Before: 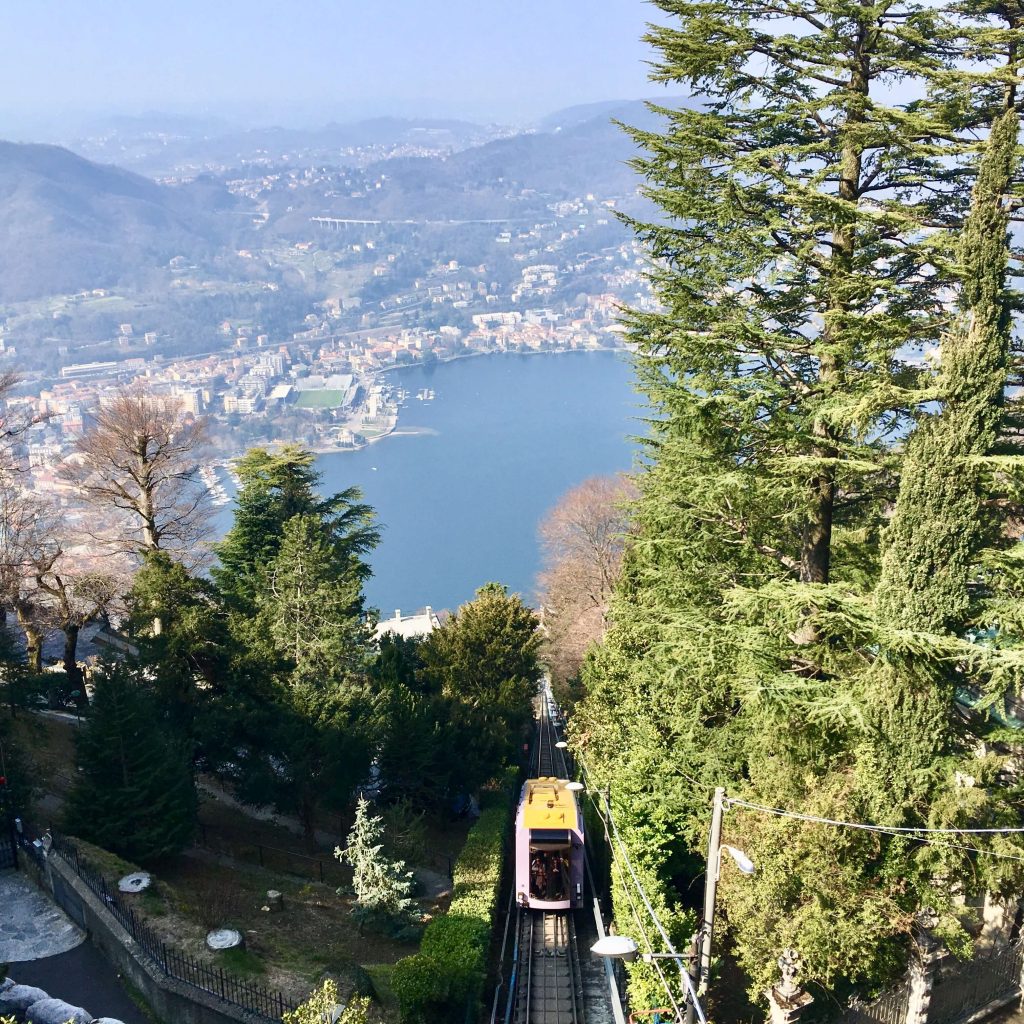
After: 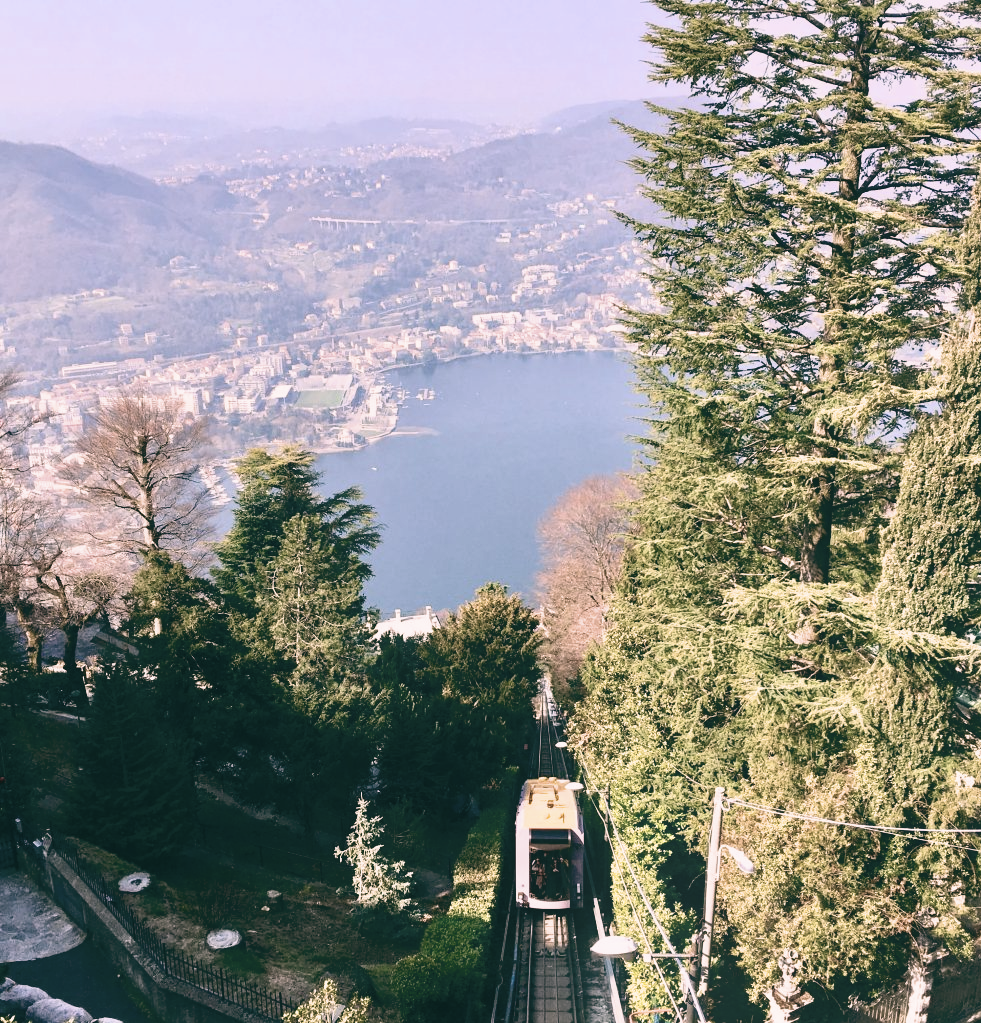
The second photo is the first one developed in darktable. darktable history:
exposure: exposure 0.2 EV, compensate highlight preservation false
white balance: red 1.188, blue 1.11
contrast brightness saturation: contrast 0.1, saturation -0.3
crop: right 4.126%, bottom 0.031%
color balance: lift [1.005, 0.99, 1.007, 1.01], gamma [1, 1.034, 1.032, 0.966], gain [0.873, 1.055, 1.067, 0.933]
bloom: size 13.65%, threshold 98.39%, strength 4.82%
color zones: curves: ch0 [(0.068, 0.464) (0.25, 0.5) (0.48, 0.508) (0.75, 0.536) (0.886, 0.476) (0.967, 0.456)]; ch1 [(0.066, 0.456) (0.25, 0.5) (0.616, 0.508) (0.746, 0.56) (0.934, 0.444)]
filmic rgb: black relative exposure -16 EV, white relative exposure 2.93 EV, hardness 10.04, color science v6 (2022)
